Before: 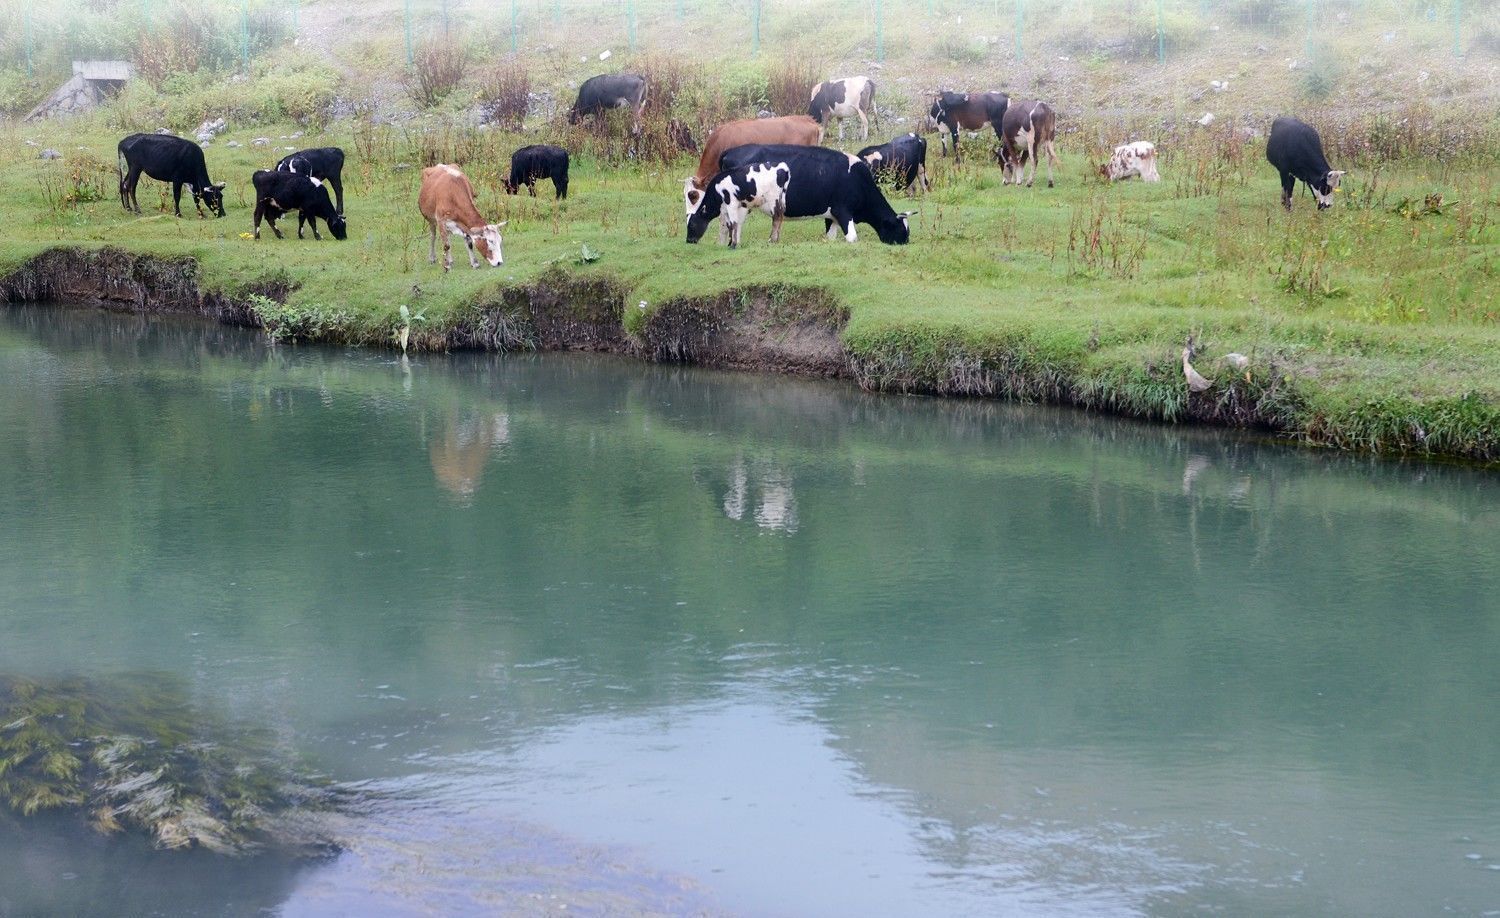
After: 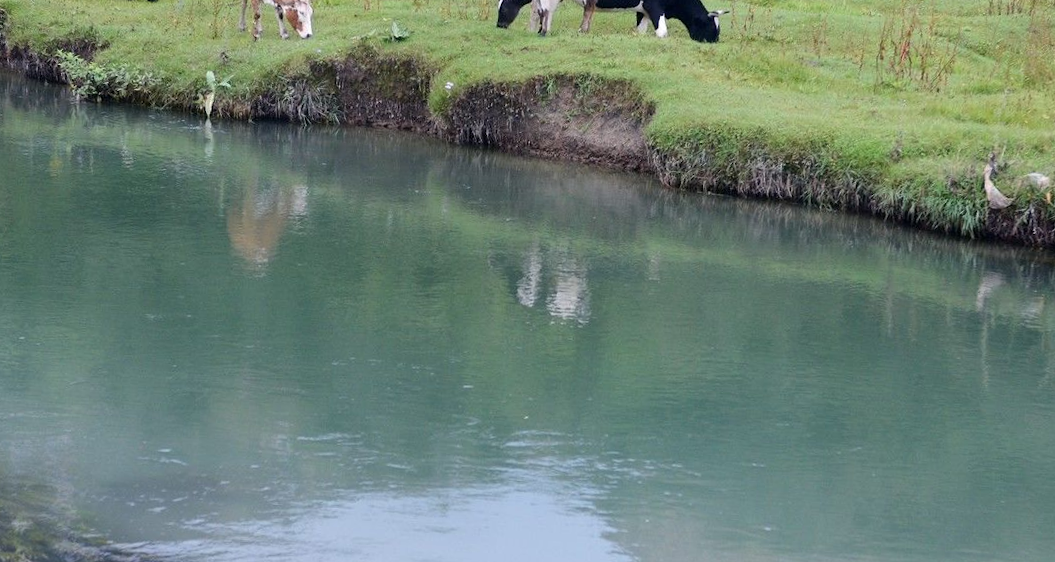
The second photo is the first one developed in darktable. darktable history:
exposure: compensate highlight preservation false
crop and rotate: angle -3.73°, left 9.829%, top 20.374%, right 12.495%, bottom 12.013%
